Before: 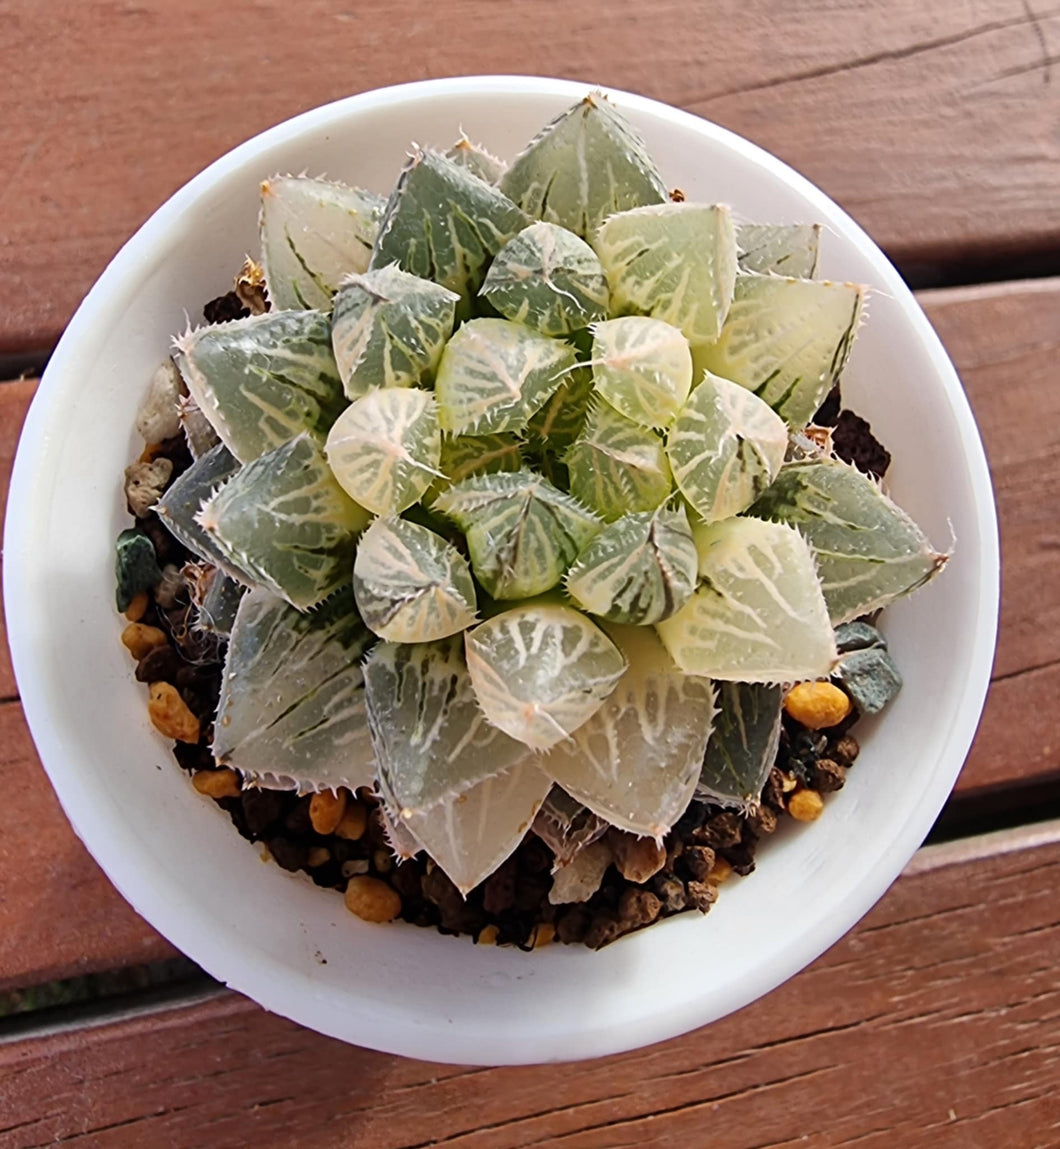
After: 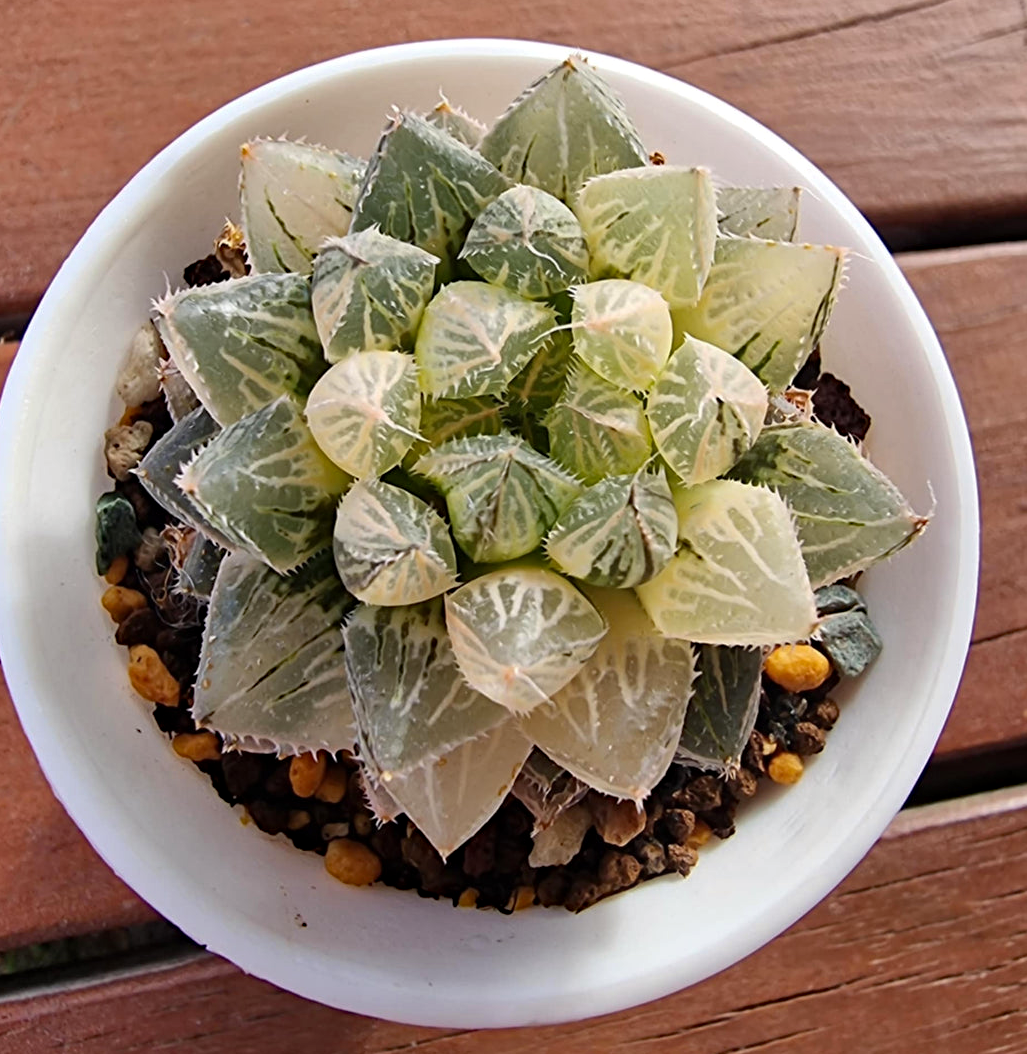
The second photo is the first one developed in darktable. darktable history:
crop: left 1.964%, top 3.251%, right 1.122%, bottom 4.933%
haze removal: compatibility mode true, adaptive false
